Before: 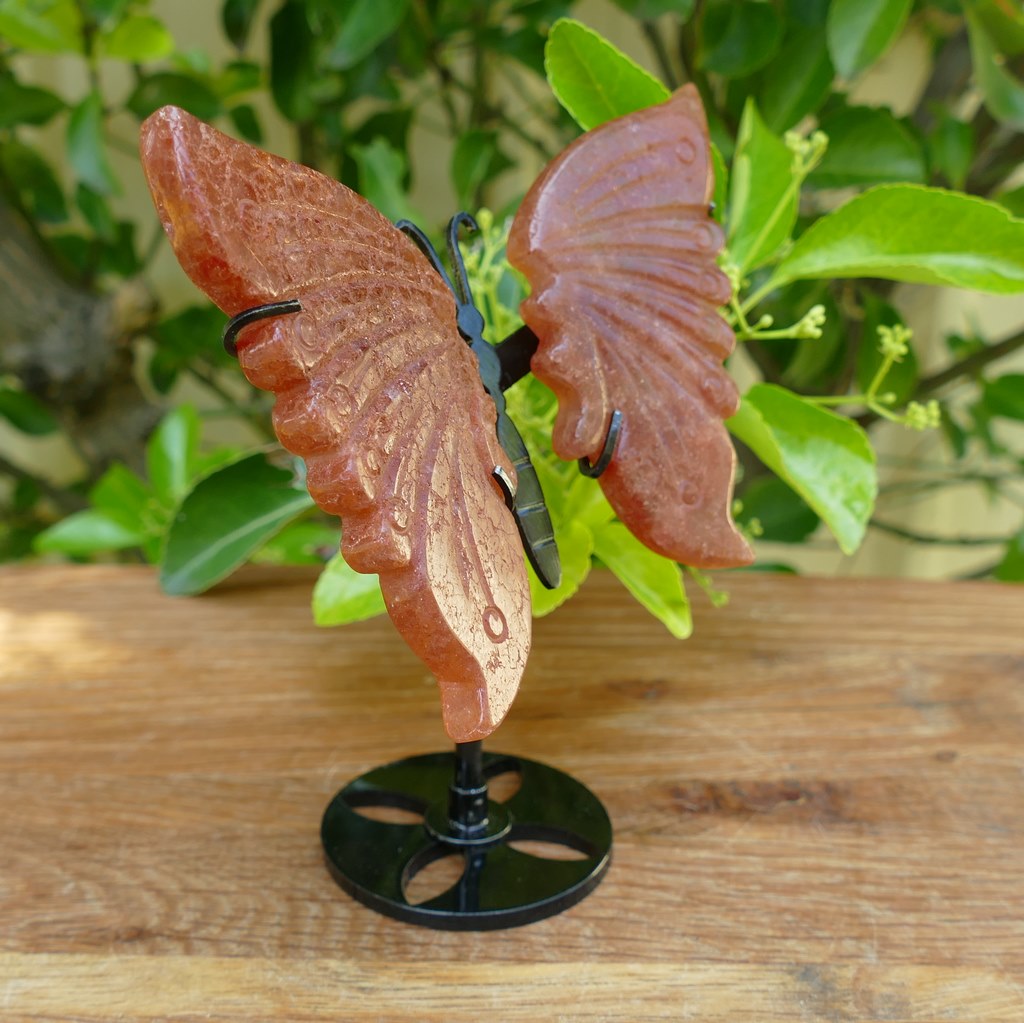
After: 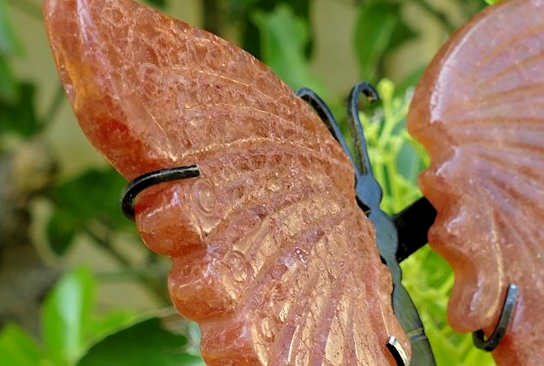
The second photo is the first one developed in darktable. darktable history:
rotate and perspective: rotation 1.57°, crop left 0.018, crop right 0.982, crop top 0.039, crop bottom 0.961
crop: left 10.121%, top 10.631%, right 36.218%, bottom 51.526%
rgb levels: levels [[0.01, 0.419, 0.839], [0, 0.5, 1], [0, 0.5, 1]]
